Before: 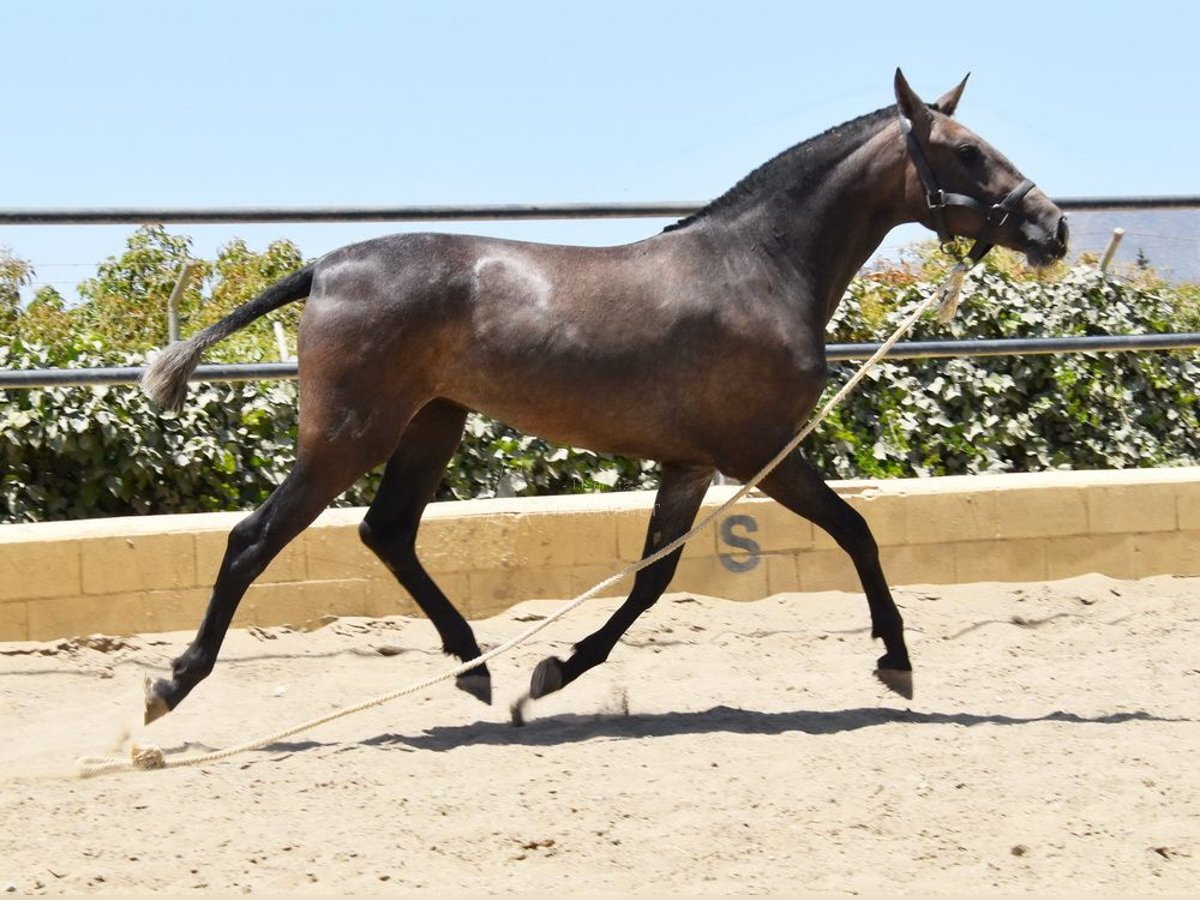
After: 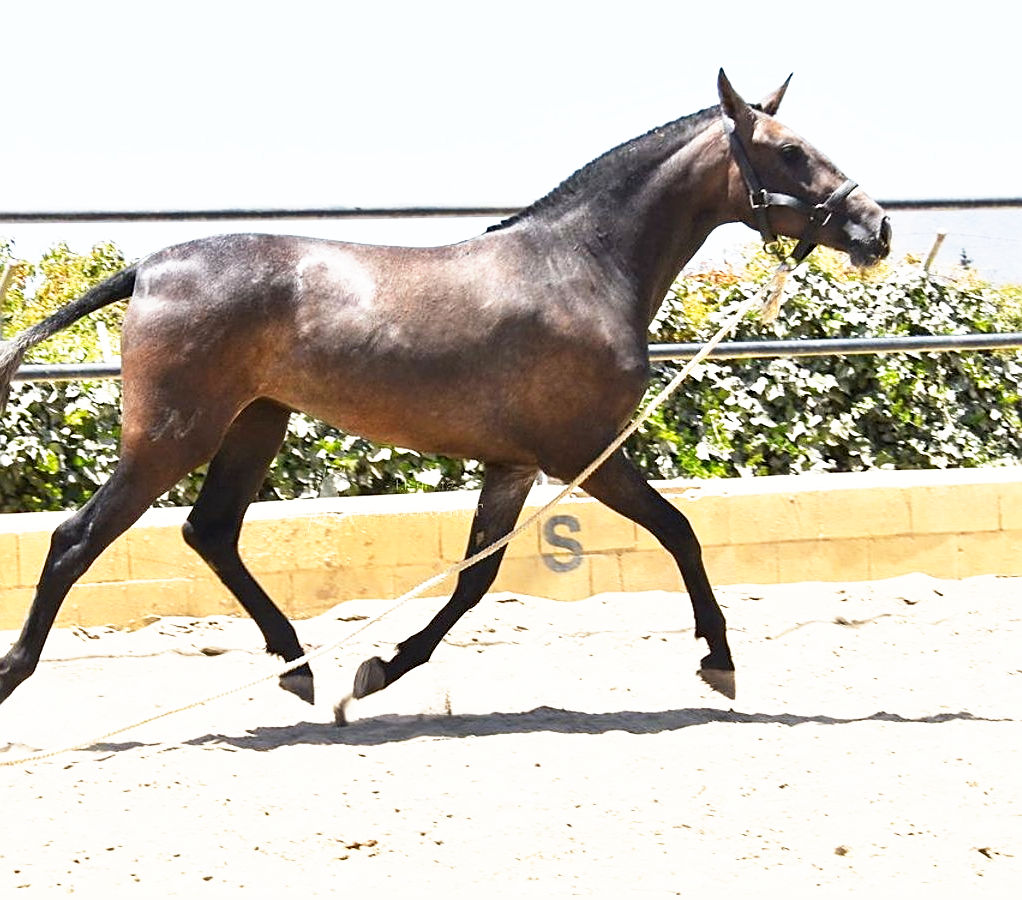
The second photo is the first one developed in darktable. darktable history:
sharpen: on, module defaults
crop and rotate: left 14.75%
base curve: curves: ch0 [(0, 0) (0.495, 0.917) (1, 1)], preserve colors none
